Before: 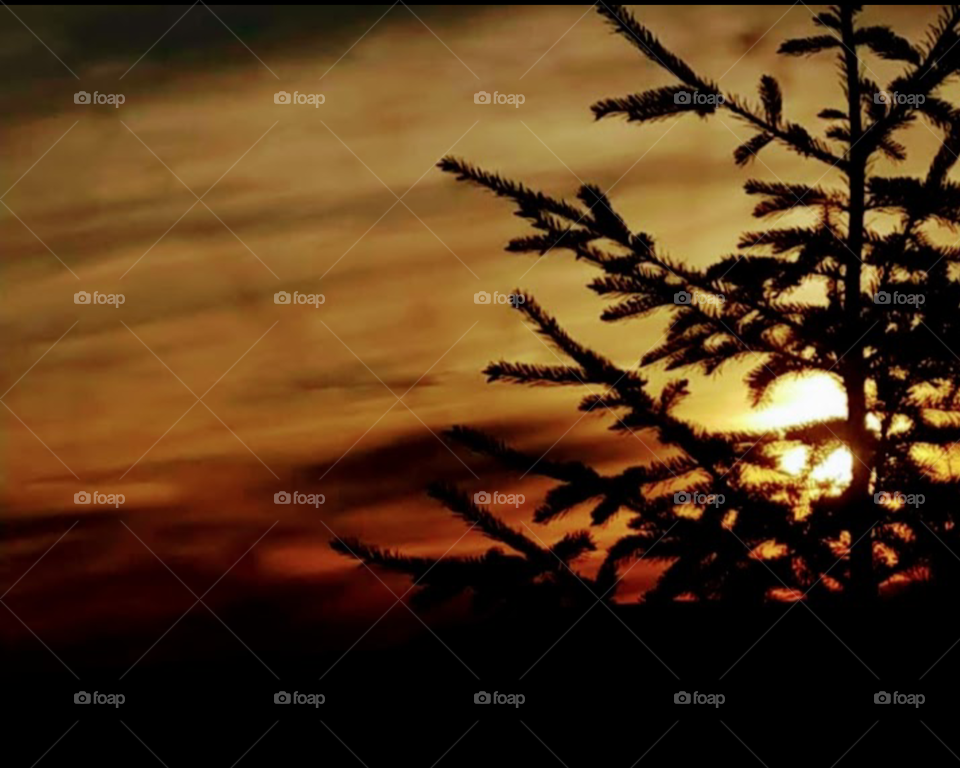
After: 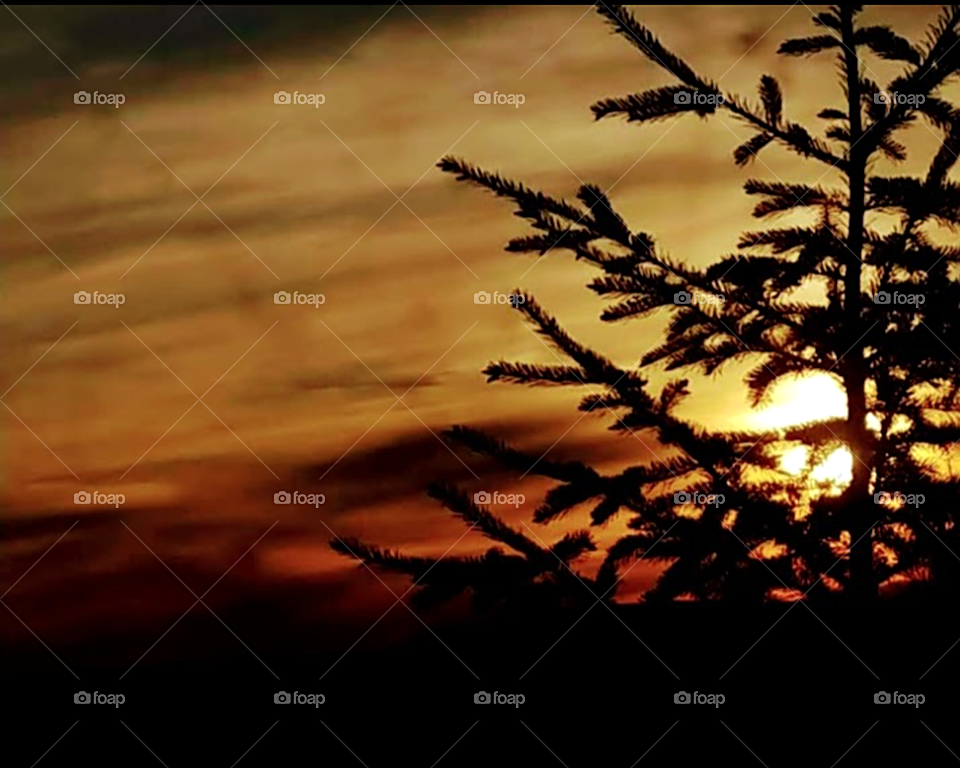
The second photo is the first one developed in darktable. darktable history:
sharpen: on, module defaults
exposure: exposure 0.207 EV, compensate highlight preservation false
